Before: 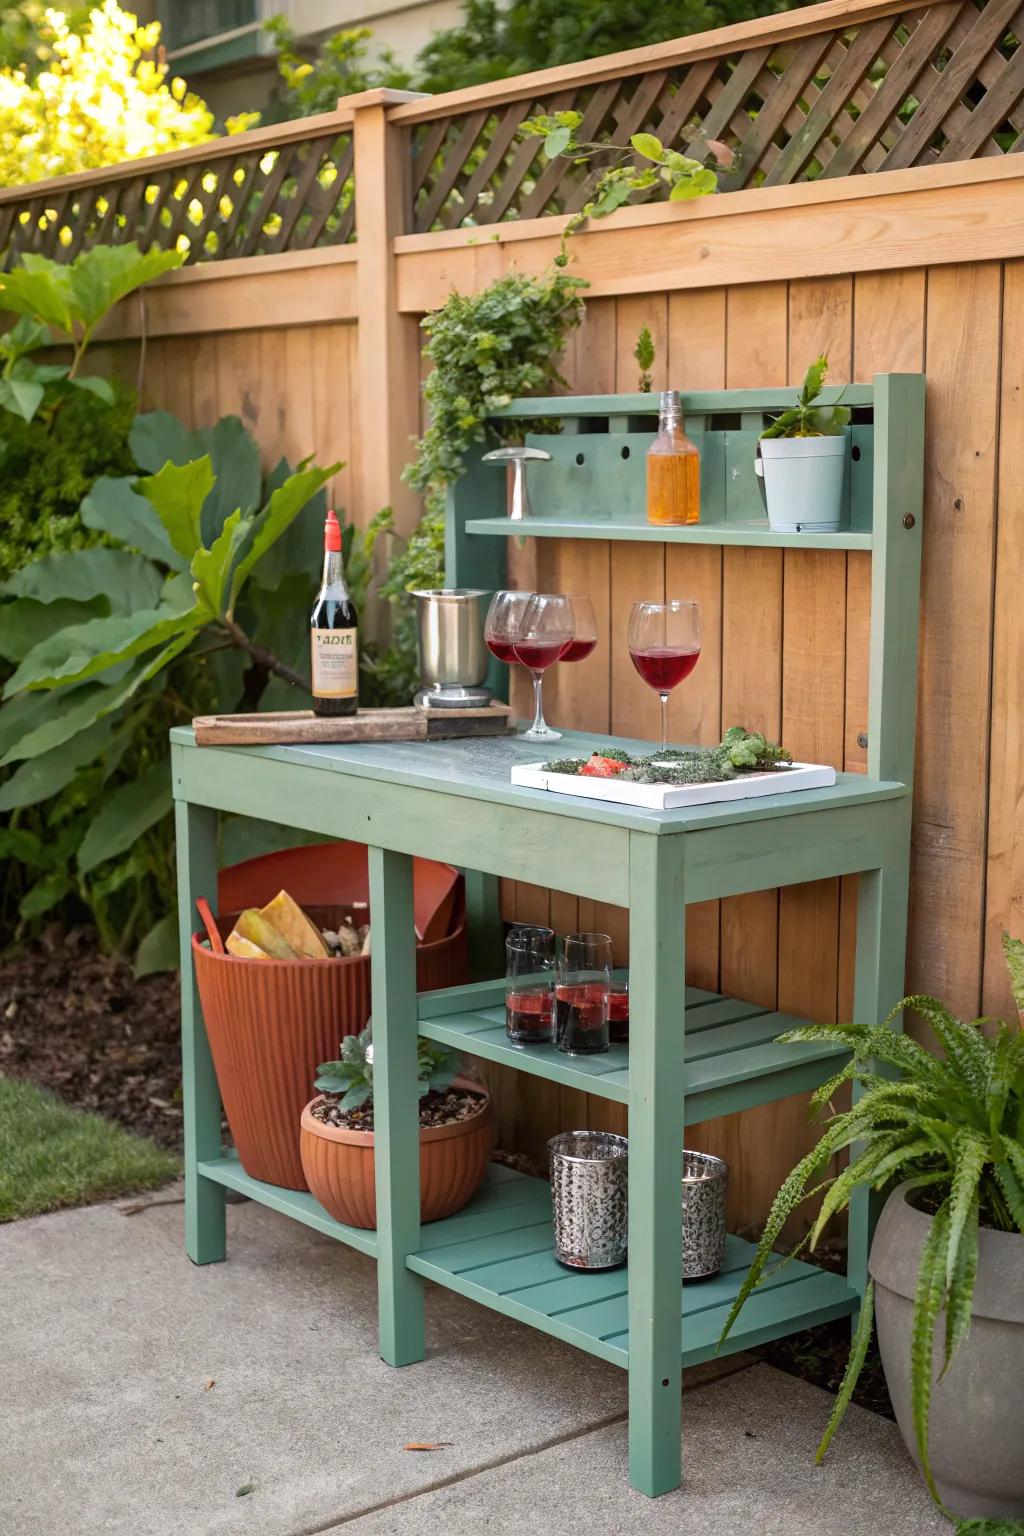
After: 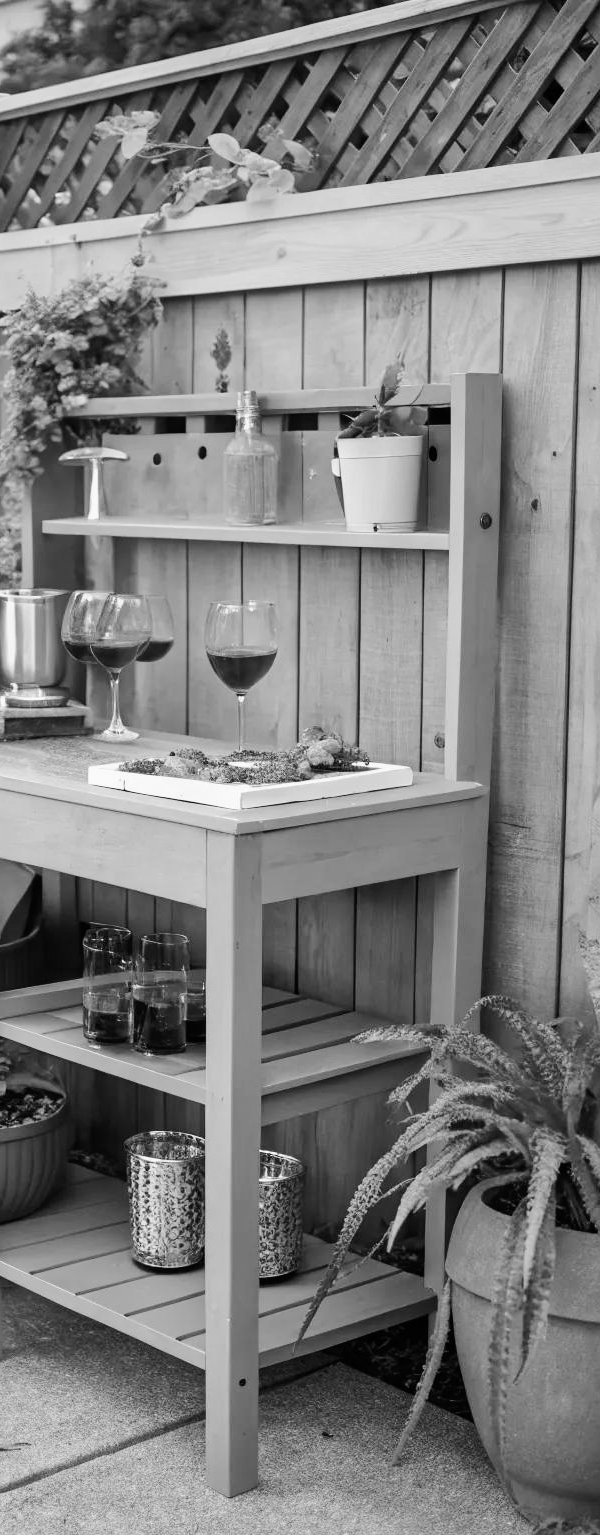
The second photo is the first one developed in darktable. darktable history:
crop: left 41.402%
tone equalizer: on, module defaults
shadows and highlights: low approximation 0.01, soften with gaussian
tone curve: curves: ch0 [(0, 0) (0.071, 0.047) (0.266, 0.26) (0.483, 0.554) (0.753, 0.811) (1, 0.983)]; ch1 [(0, 0) (0.346, 0.307) (0.408, 0.387) (0.463, 0.465) (0.482, 0.493) (0.502, 0.499) (0.517, 0.502) (0.55, 0.548) (0.597, 0.61) (0.651, 0.698) (1, 1)]; ch2 [(0, 0) (0.346, 0.34) (0.434, 0.46) (0.485, 0.494) (0.5, 0.498) (0.517, 0.506) (0.526, 0.545) (0.583, 0.61) (0.625, 0.659) (1, 1)], color space Lab, independent channels, preserve colors none
monochrome: on, module defaults
